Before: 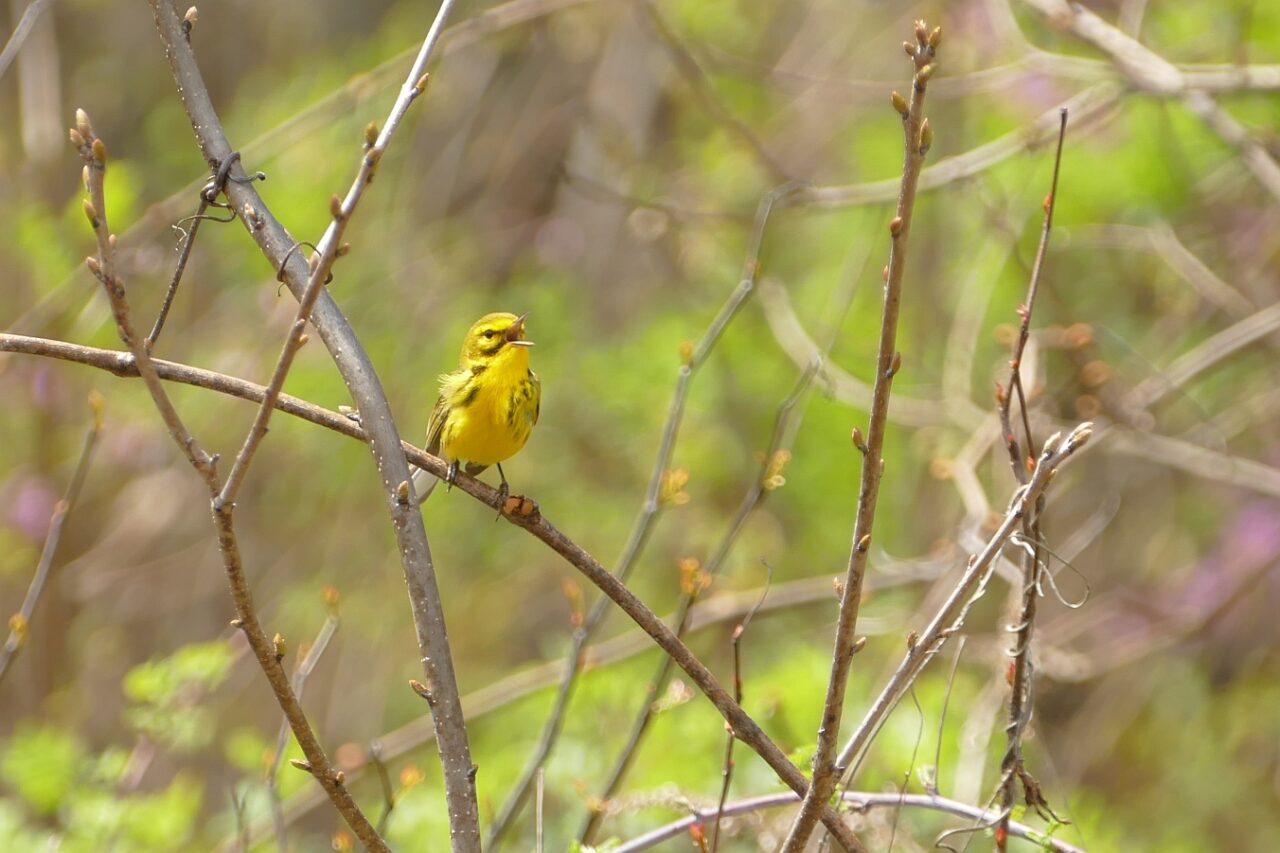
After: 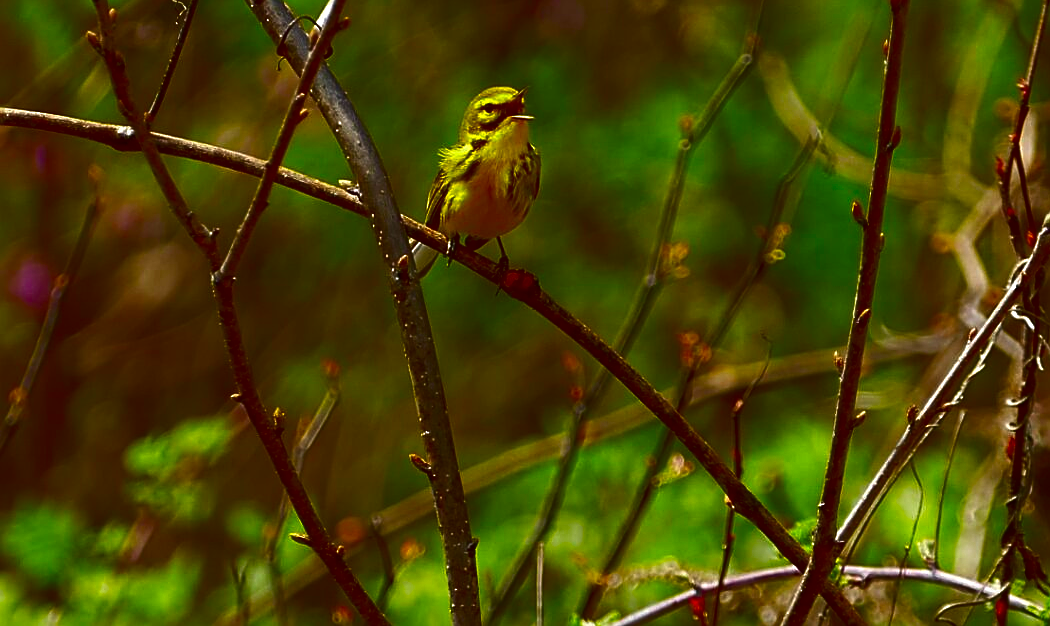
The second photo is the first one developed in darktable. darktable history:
crop: top 26.531%, right 17.959%
sharpen: on, module defaults
contrast brightness saturation: brightness -1, saturation 1
